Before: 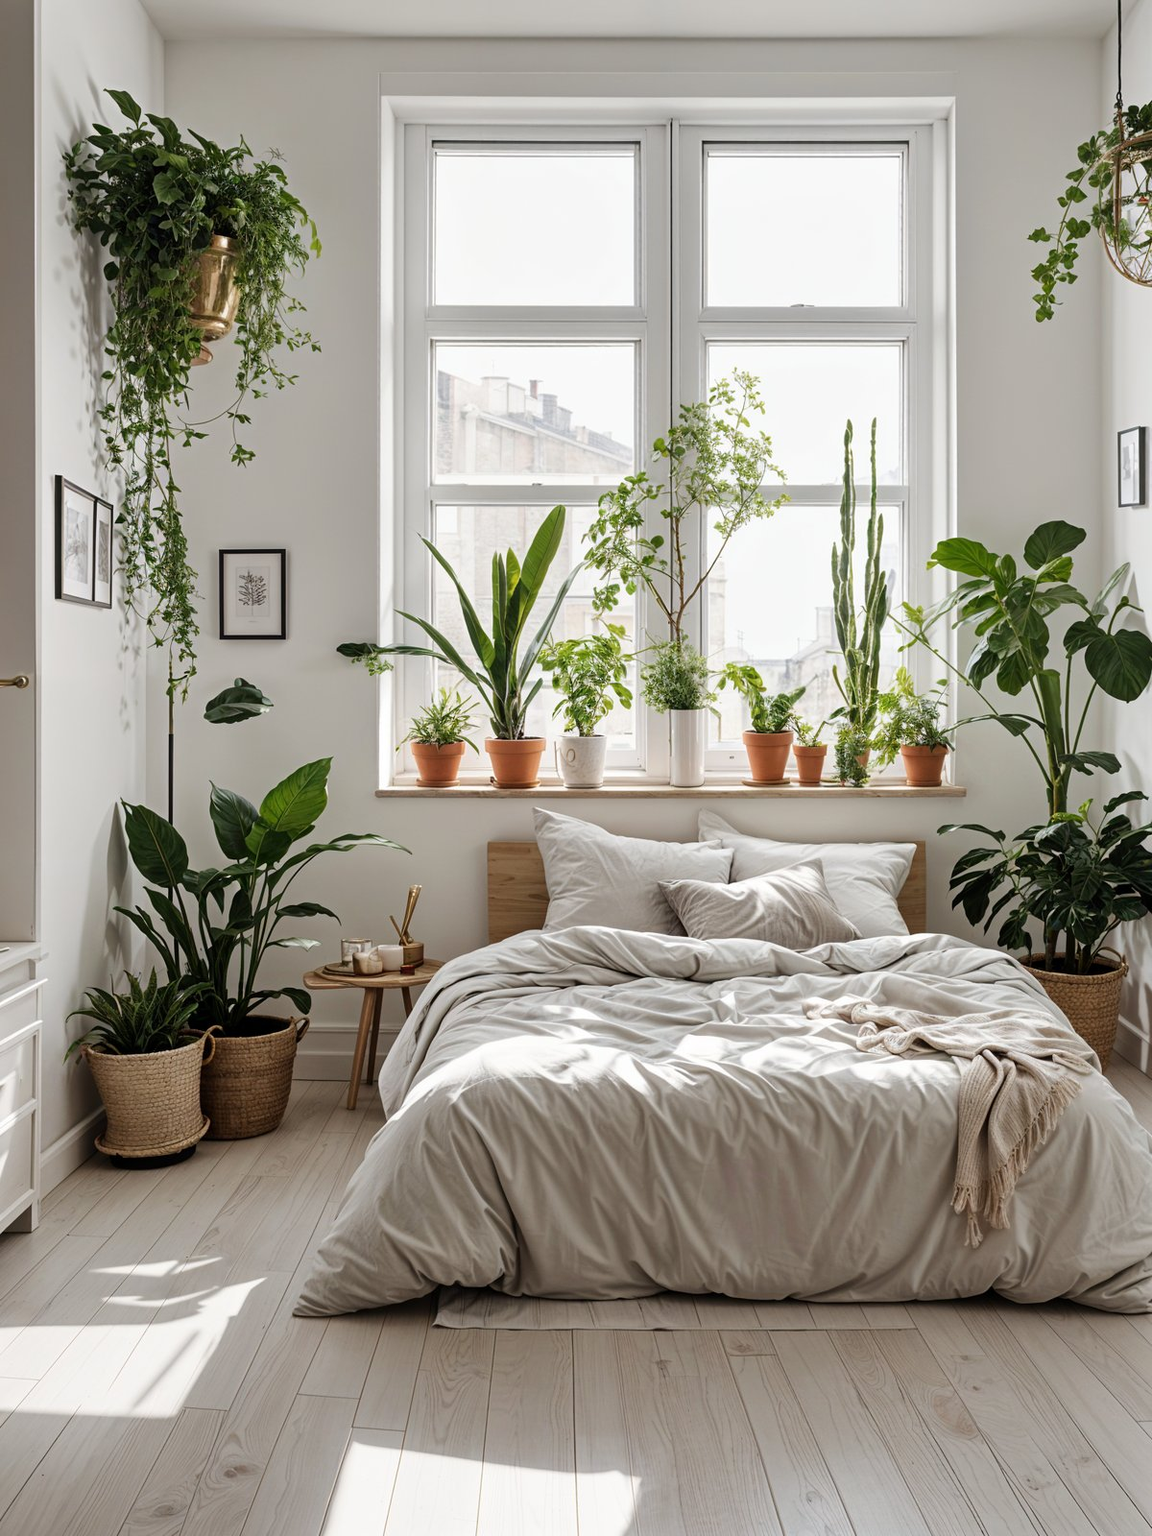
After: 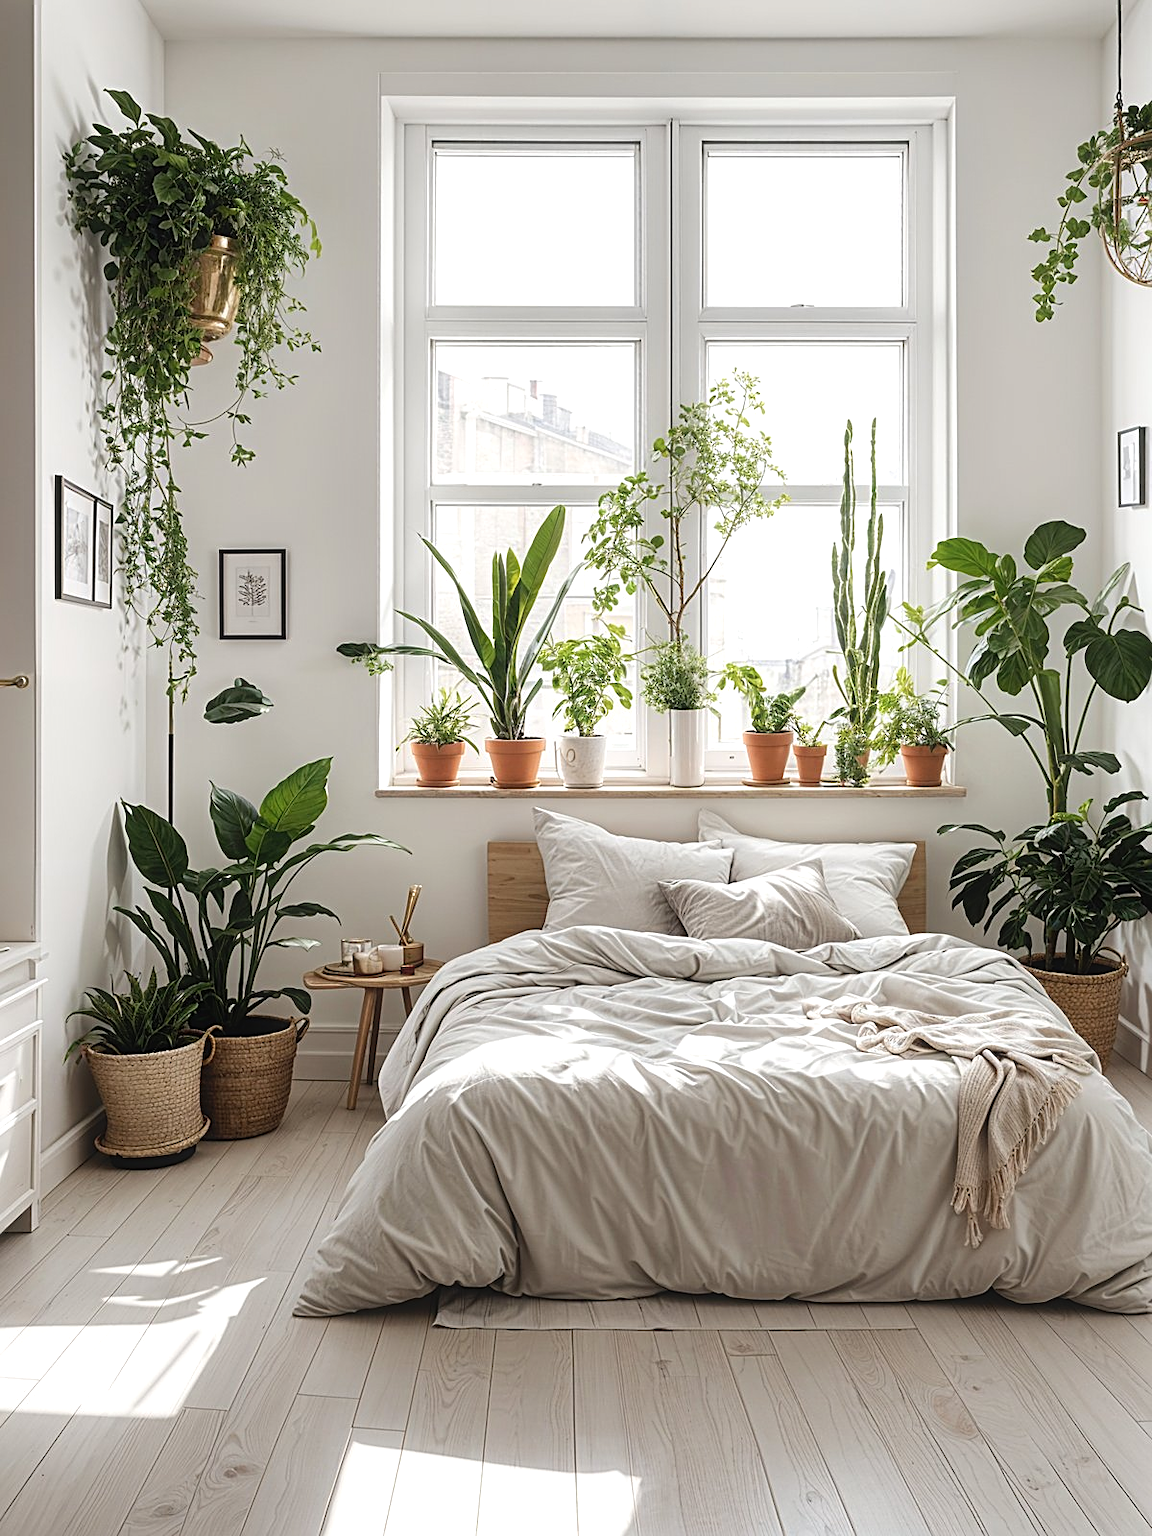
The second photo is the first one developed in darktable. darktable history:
contrast equalizer: y [[0.5, 0.486, 0.447, 0.446, 0.489, 0.5], [0.5 ×6], [0.5 ×6], [0 ×6], [0 ×6]]
sharpen: on, module defaults
shadows and highlights: radius 110.86, shadows 51.09, white point adjustment 9.16, highlights -4.17, highlights color adjustment 32.2%, soften with gaussian
